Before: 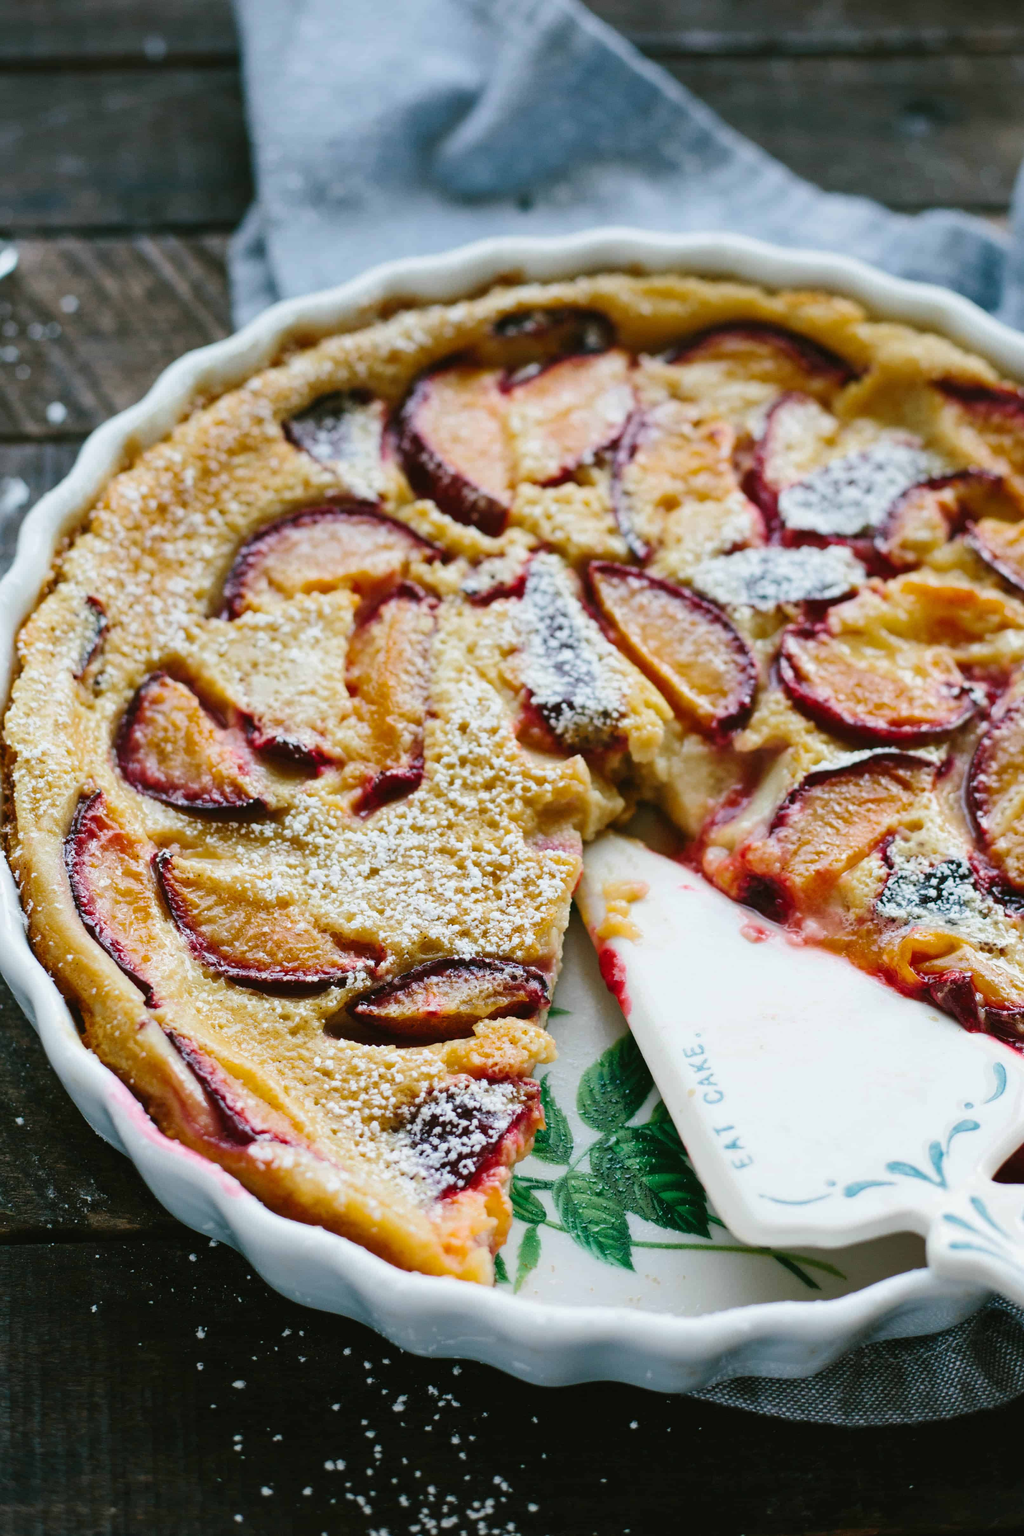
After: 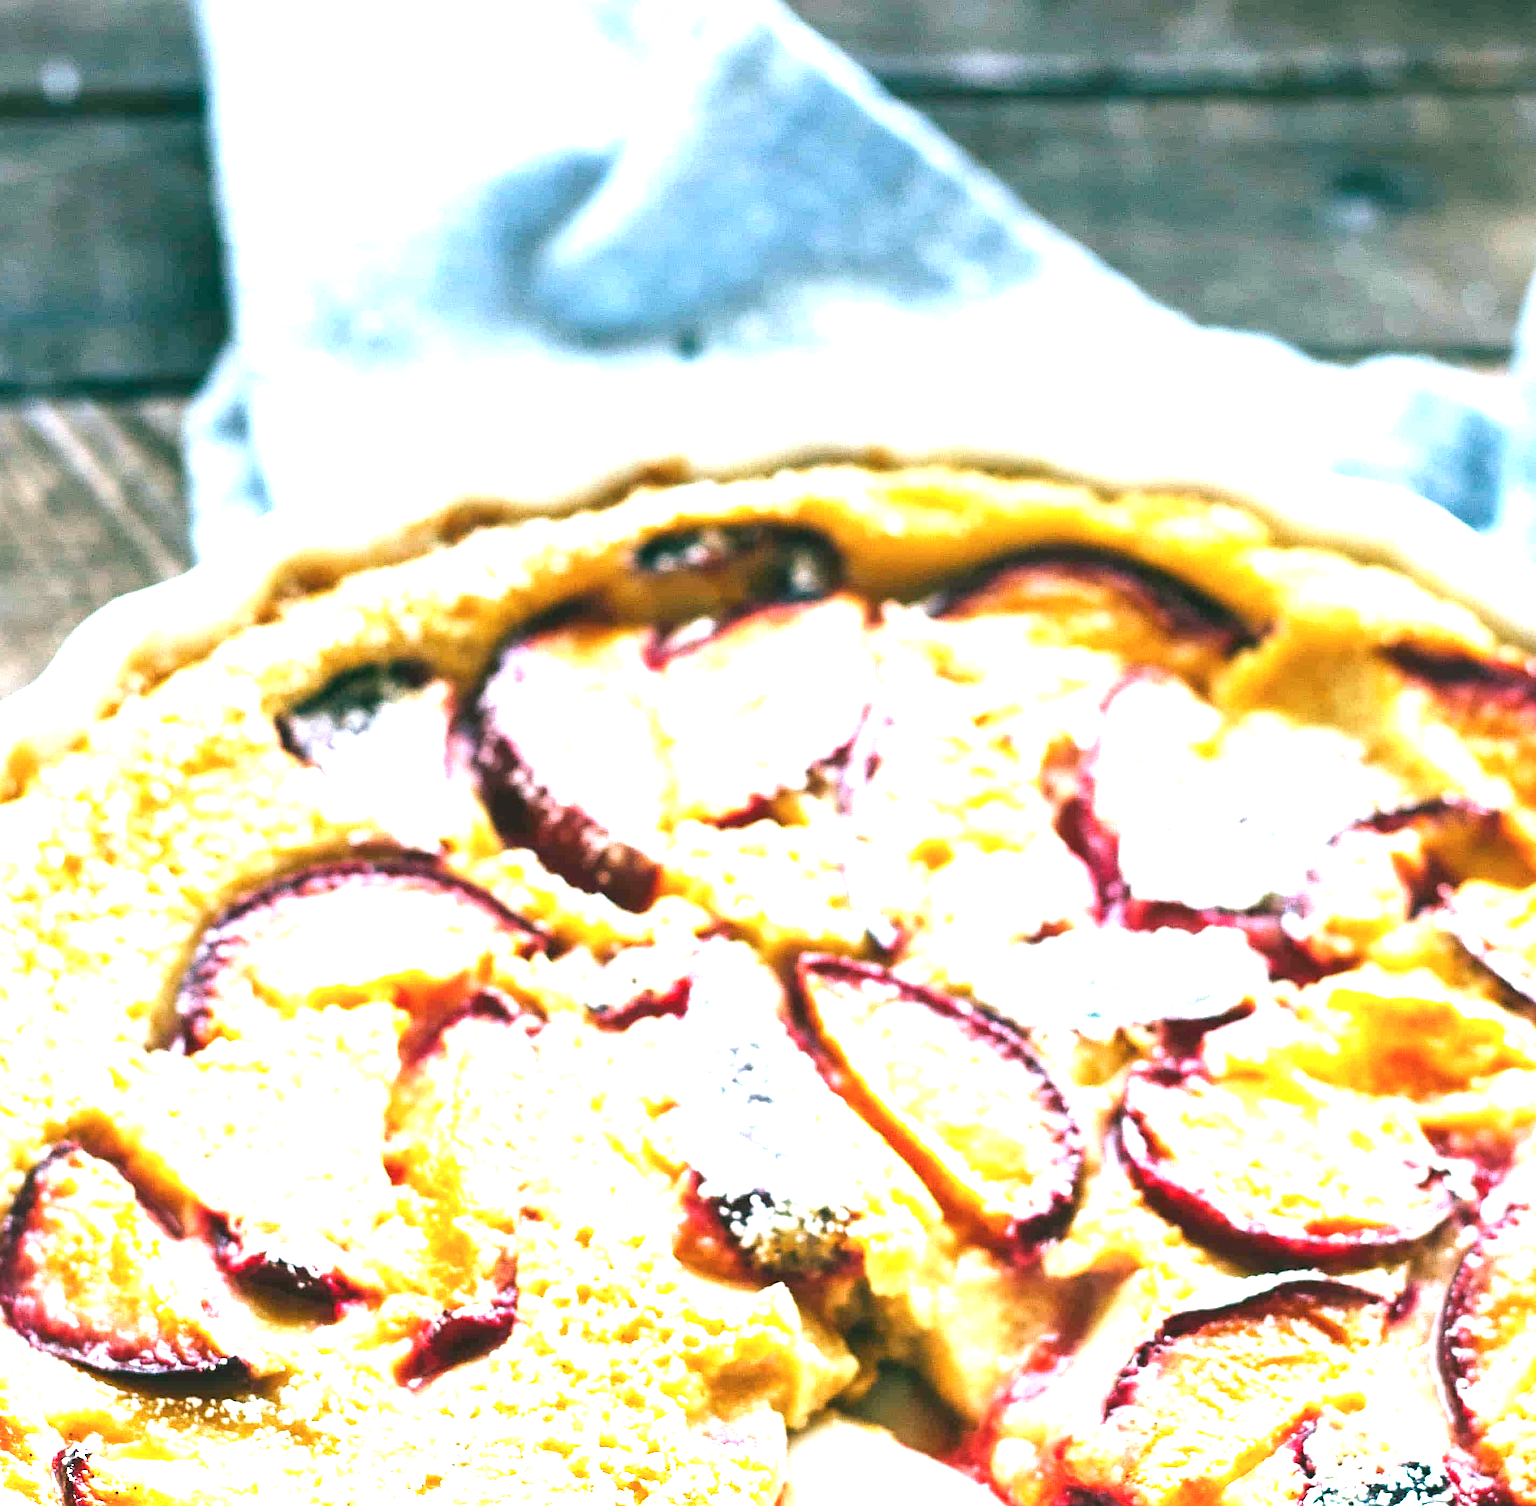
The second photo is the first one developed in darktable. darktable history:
sharpen: on, module defaults
exposure: exposure 1.989 EV, compensate highlight preservation false
crop and rotate: left 11.694%, bottom 42.286%
color balance rgb: shadows lift › luminance -28.344%, shadows lift › chroma 10.305%, shadows lift › hue 230.85°, highlights gain › luminance 14.754%, perceptual saturation grading › global saturation 0.631%
